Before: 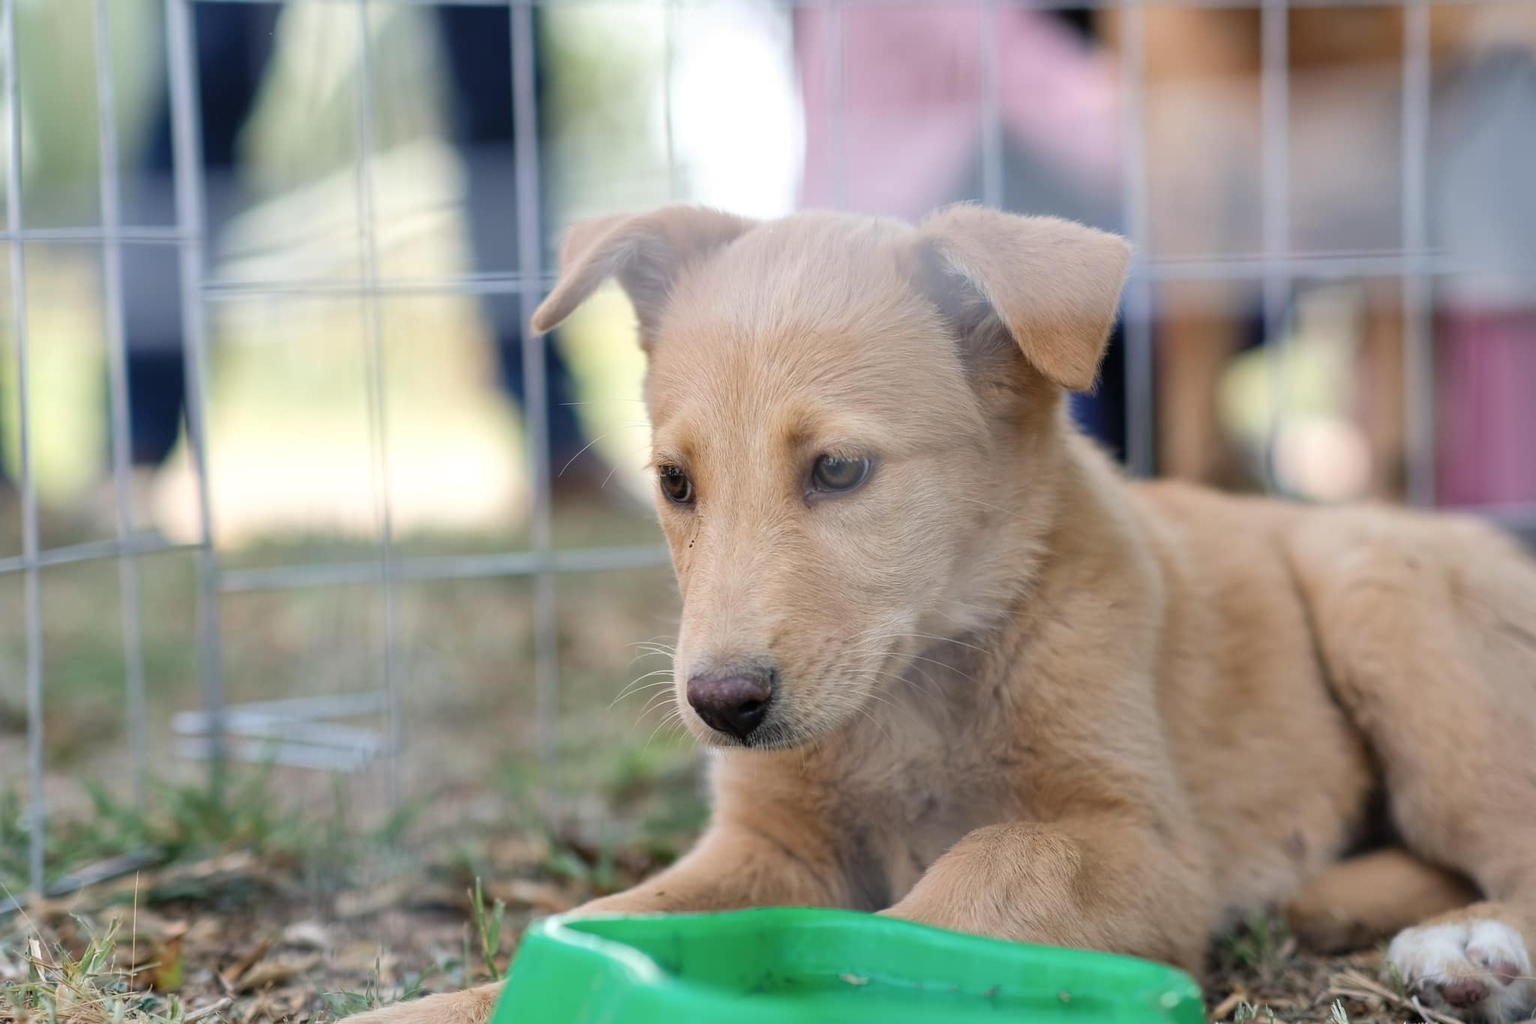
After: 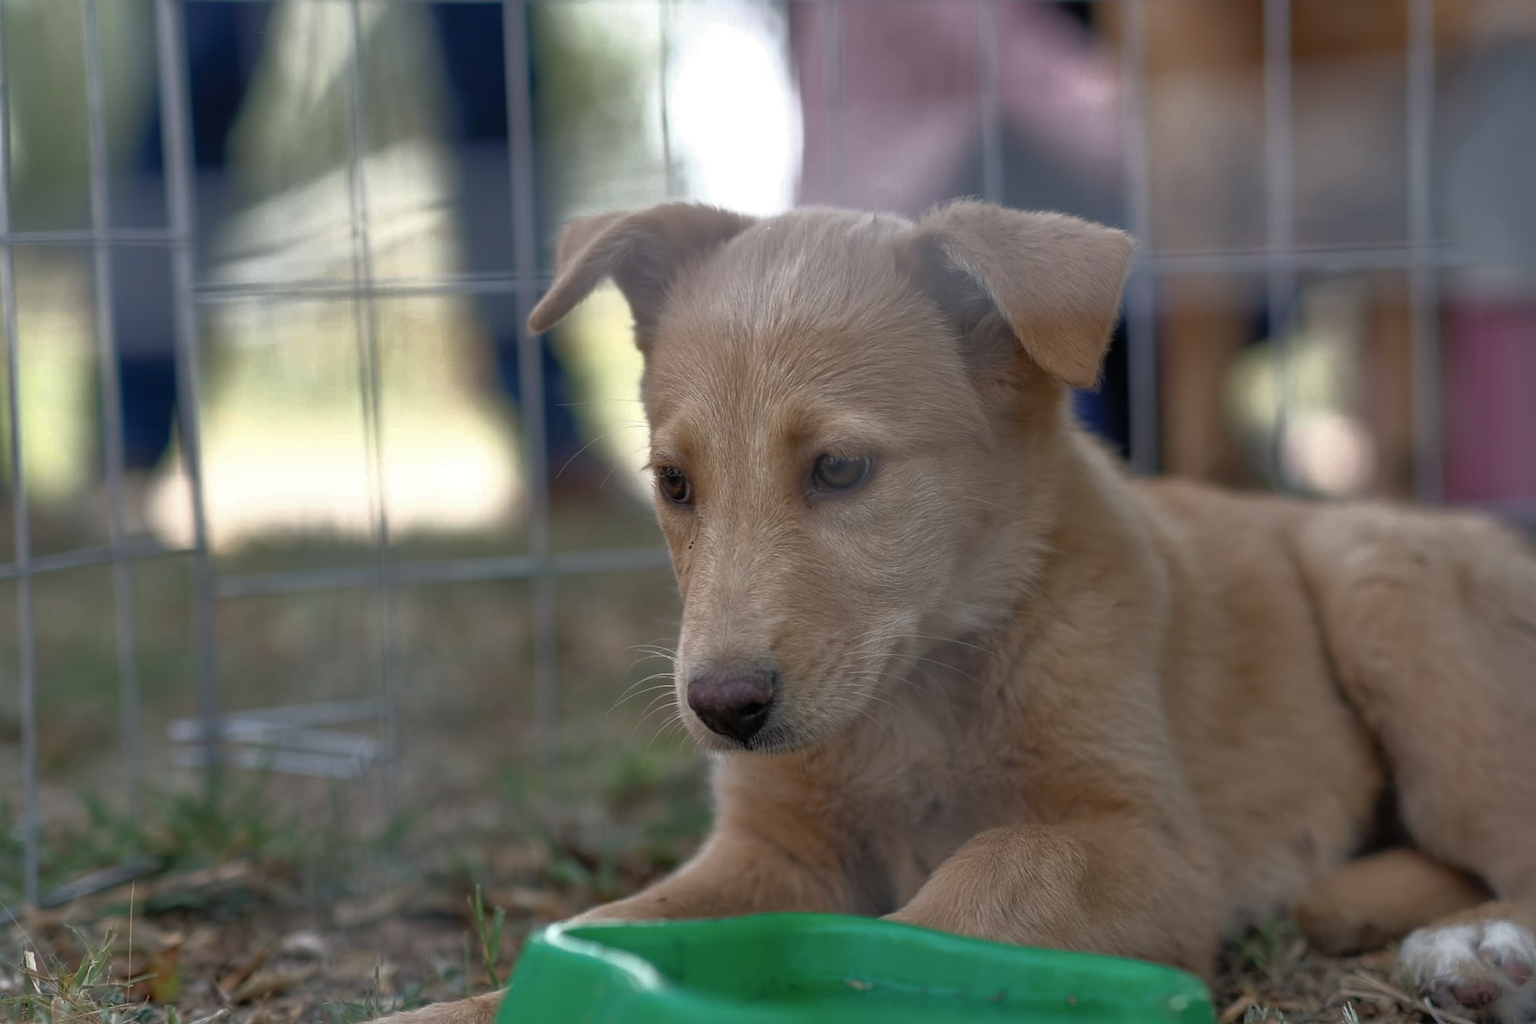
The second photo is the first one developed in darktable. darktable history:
shadows and highlights: on, module defaults
base curve: curves: ch0 [(0, 0) (0.564, 0.291) (0.802, 0.731) (1, 1)]
rotate and perspective: rotation -0.45°, automatic cropping original format, crop left 0.008, crop right 0.992, crop top 0.012, crop bottom 0.988
